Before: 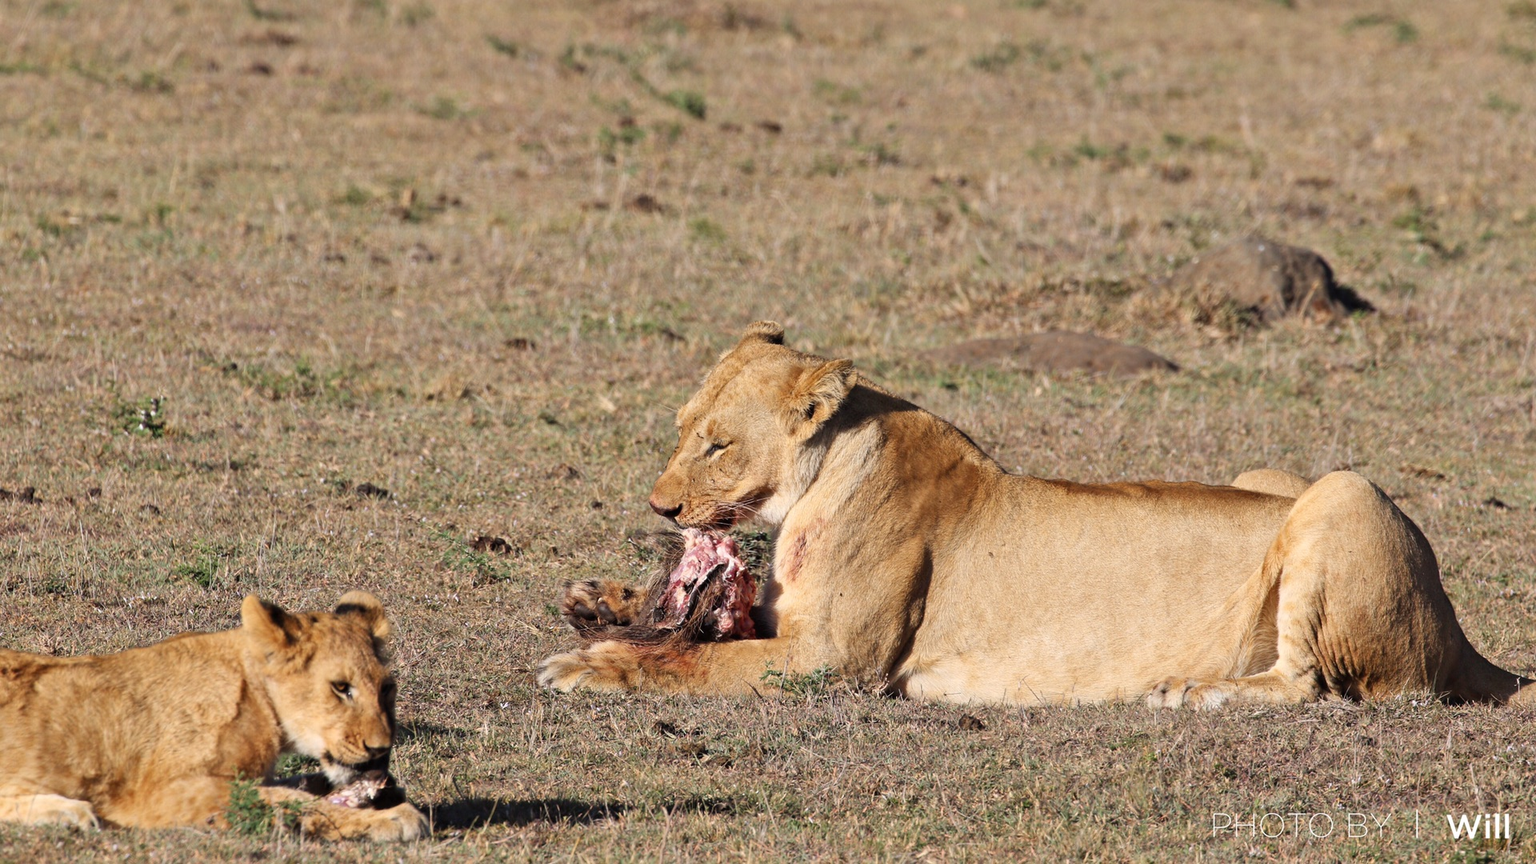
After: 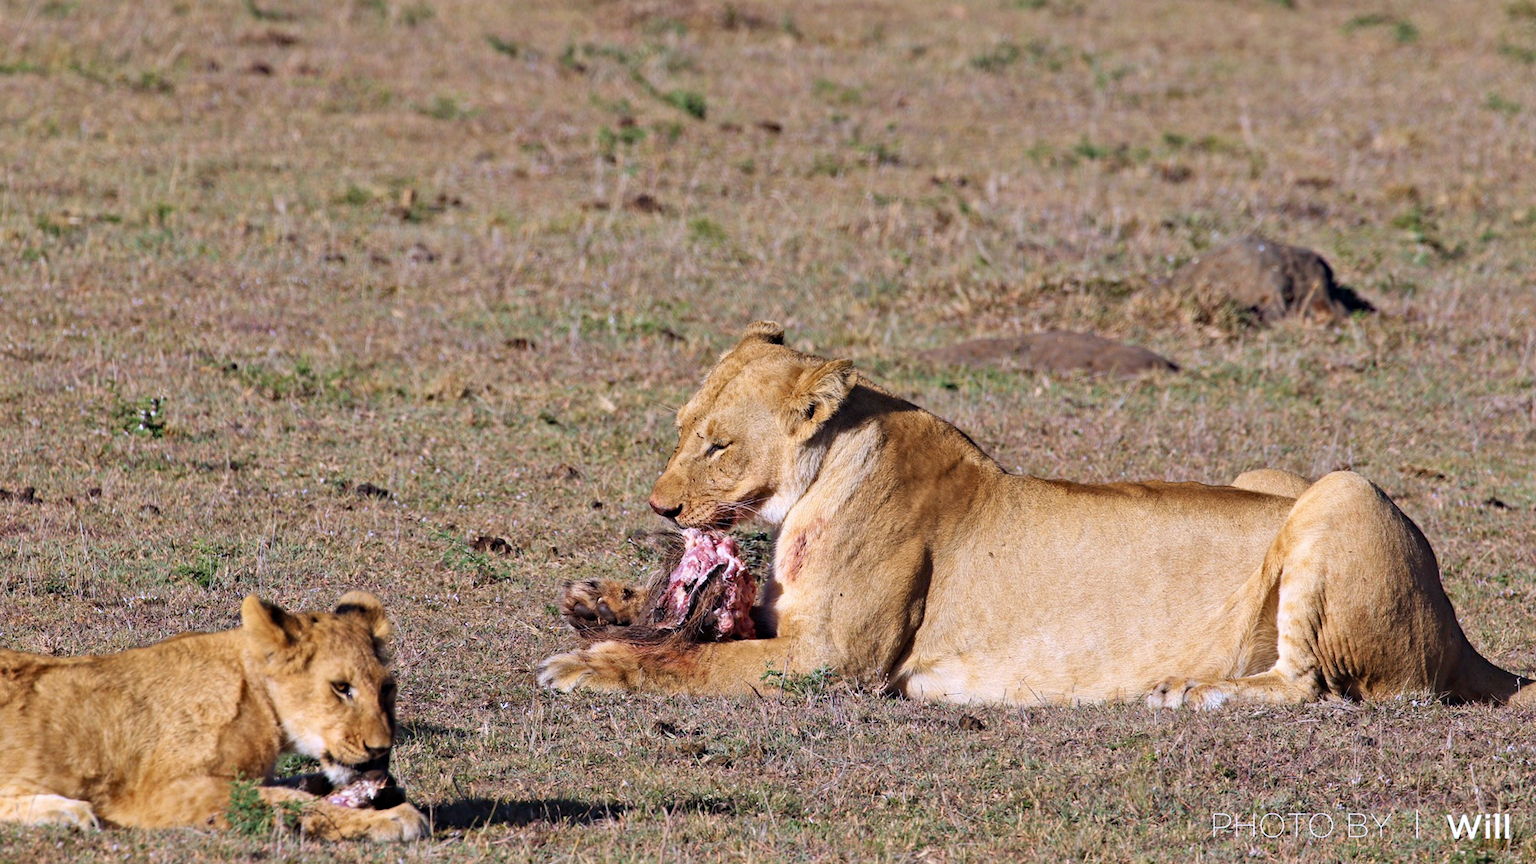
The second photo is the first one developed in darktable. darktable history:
velvia: on, module defaults
white balance: red 0.967, blue 1.119, emerald 0.756
tone equalizer: on, module defaults
haze removal: compatibility mode true, adaptive false
